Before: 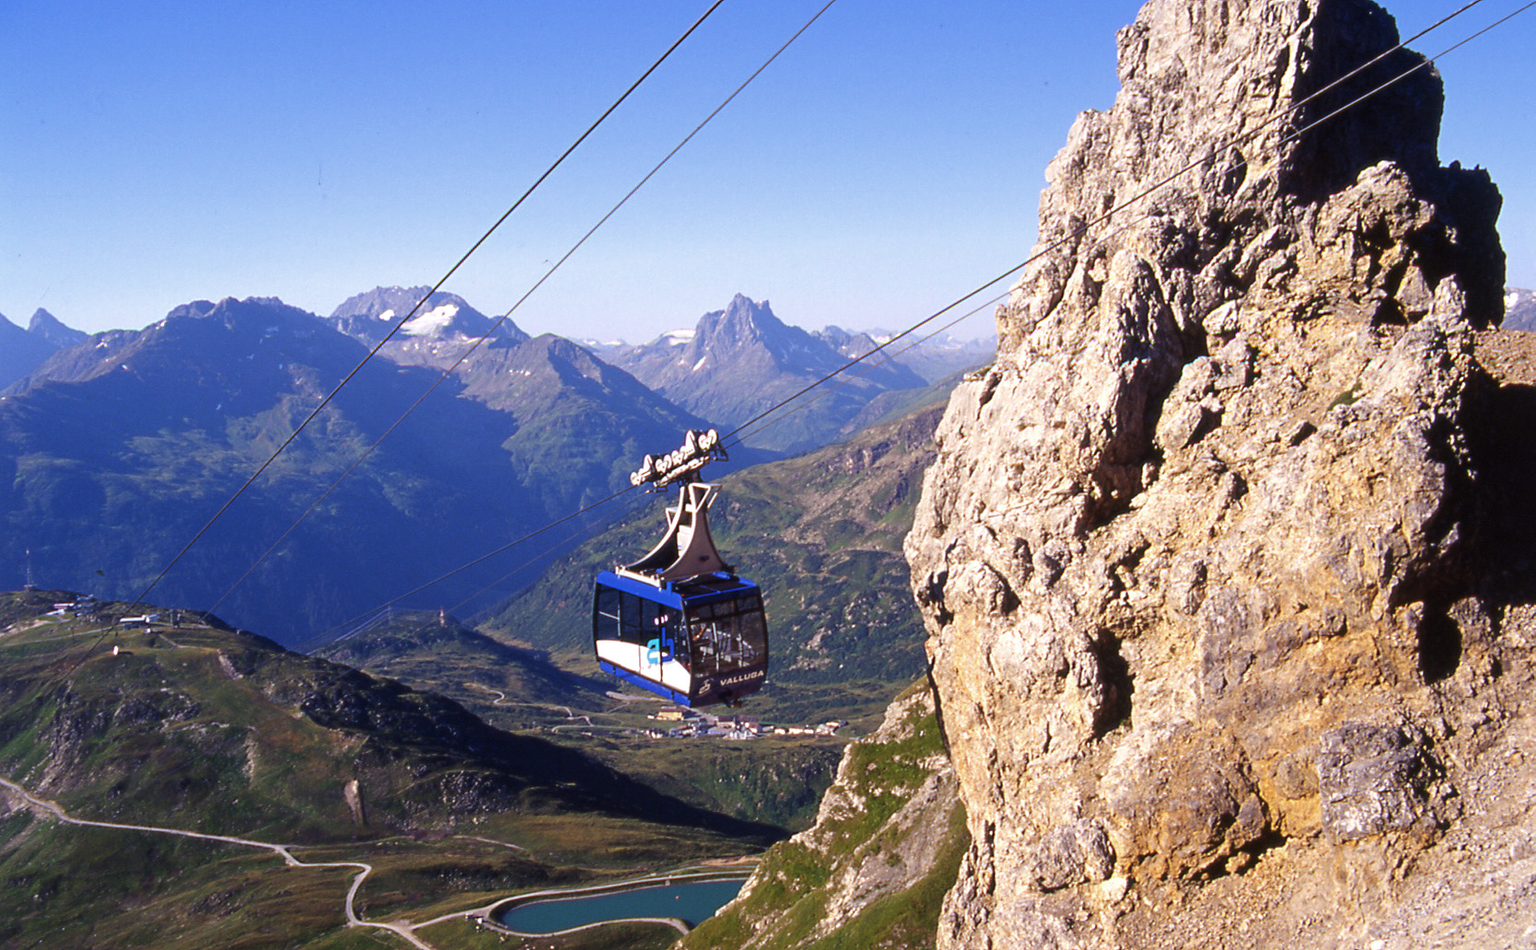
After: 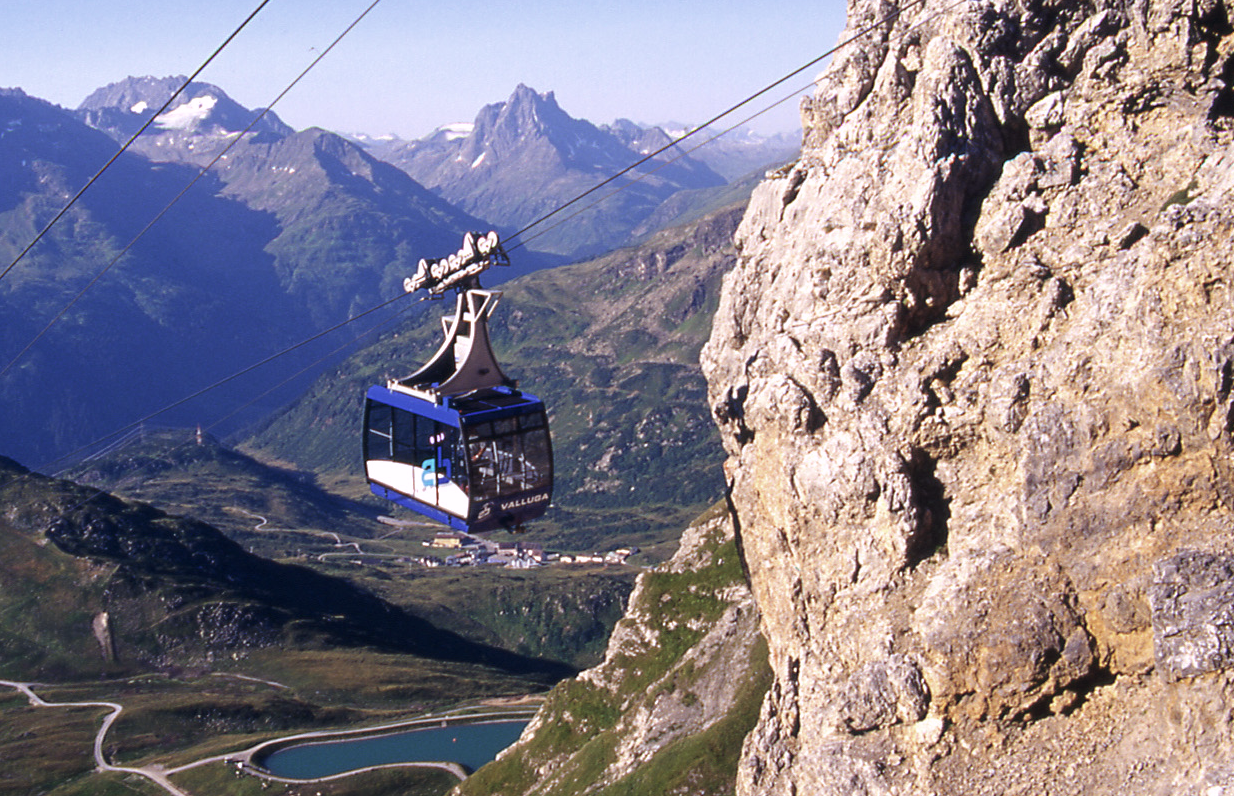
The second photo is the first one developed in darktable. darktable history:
color correction: highlights a* 2.75, highlights b* 5, shadows a* -2.04, shadows b* -4.84, saturation 0.8
color calibration: illuminant as shot in camera, x 0.358, y 0.373, temperature 4628.91 K
crop: left 16.871%, top 22.857%, right 9.116%
